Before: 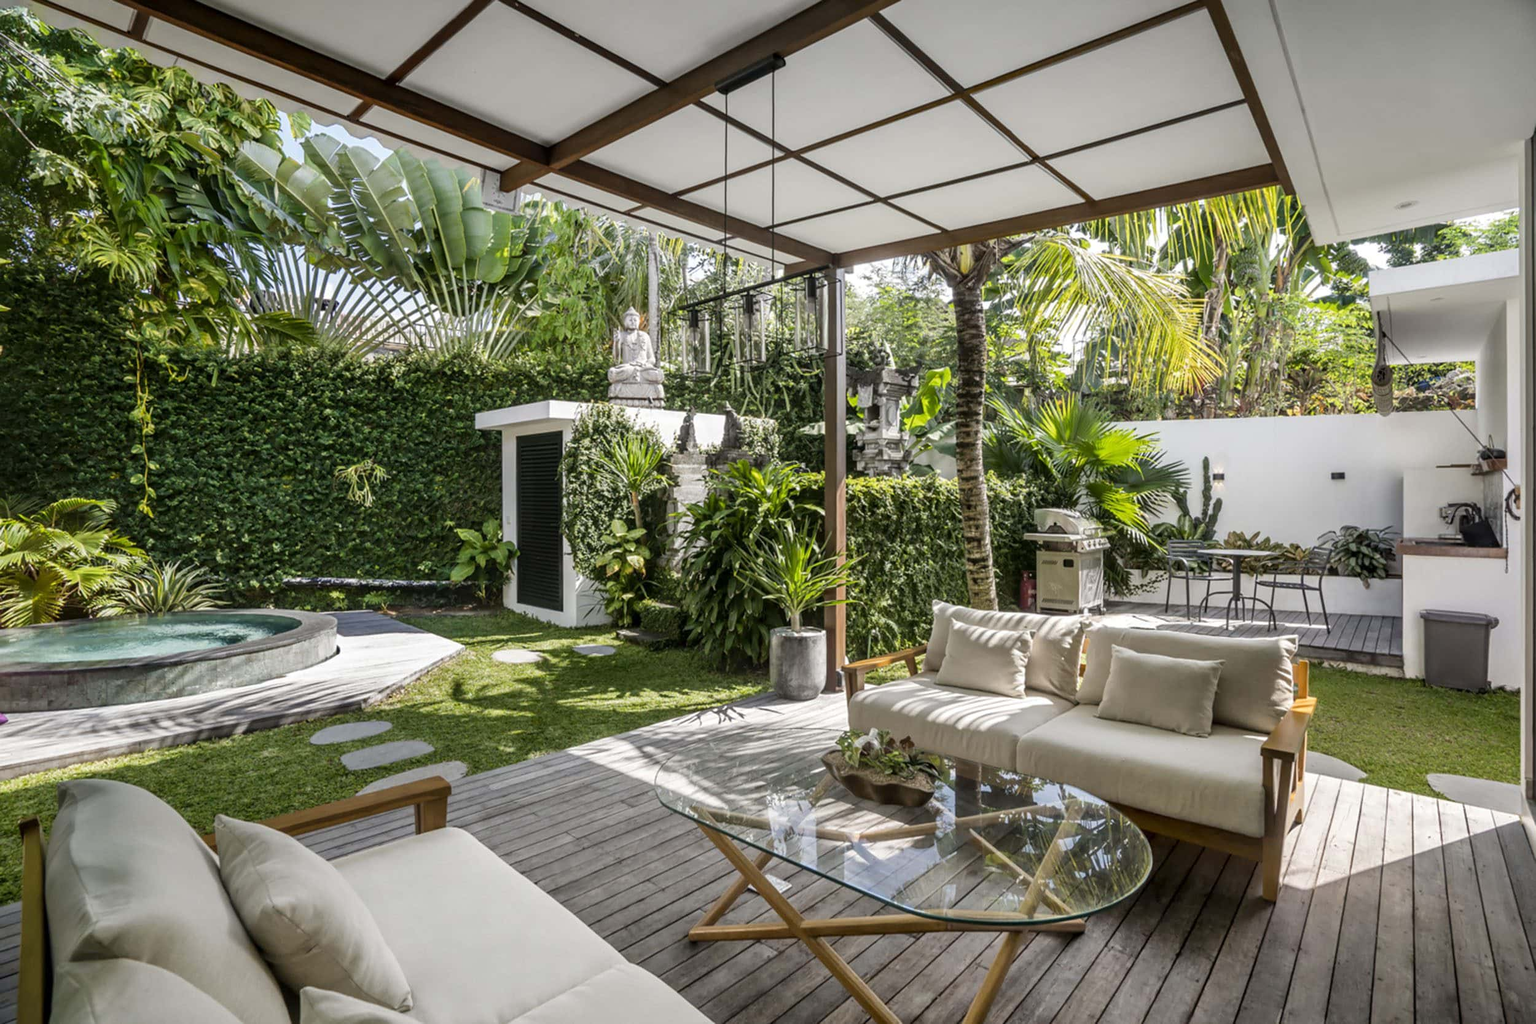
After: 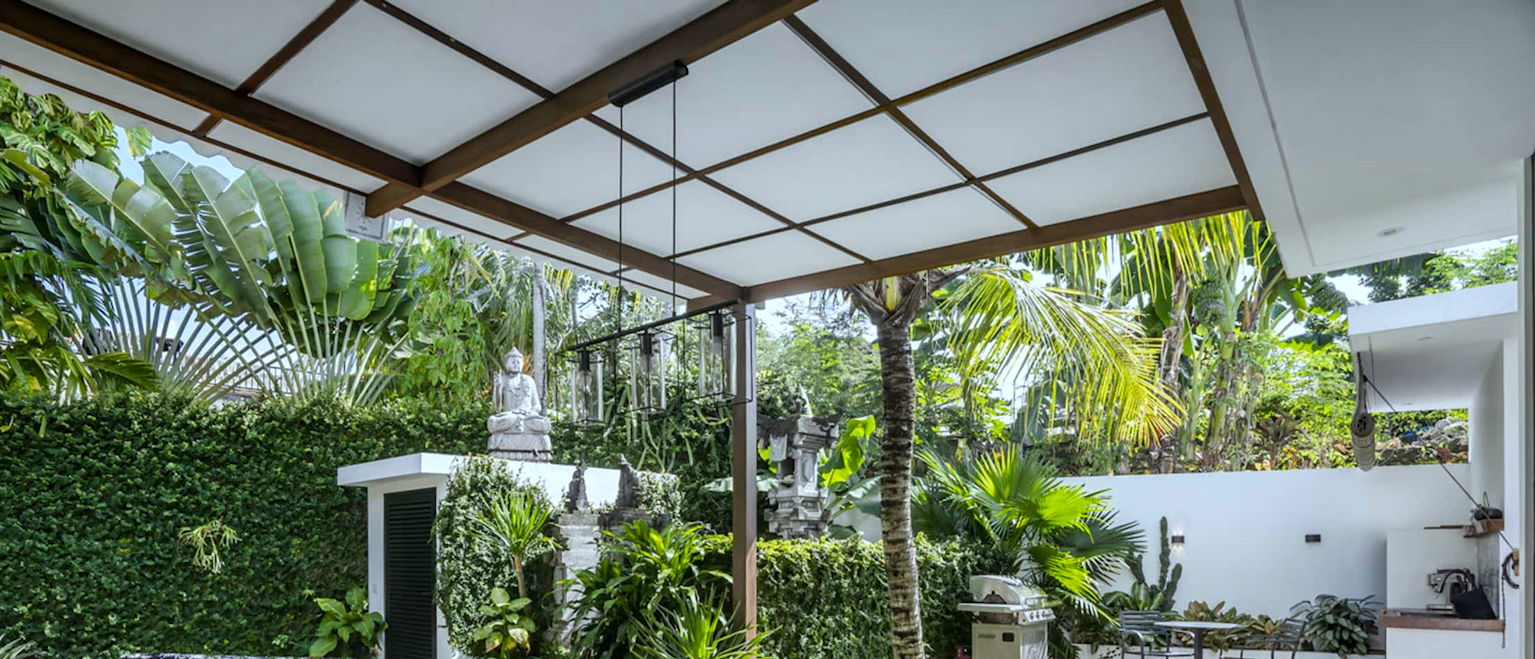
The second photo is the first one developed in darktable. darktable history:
crop and rotate: left 11.544%, bottom 42.978%
color calibration: output colorfulness [0, 0.315, 0, 0], illuminant custom, x 0.368, y 0.373, temperature 4346.05 K
